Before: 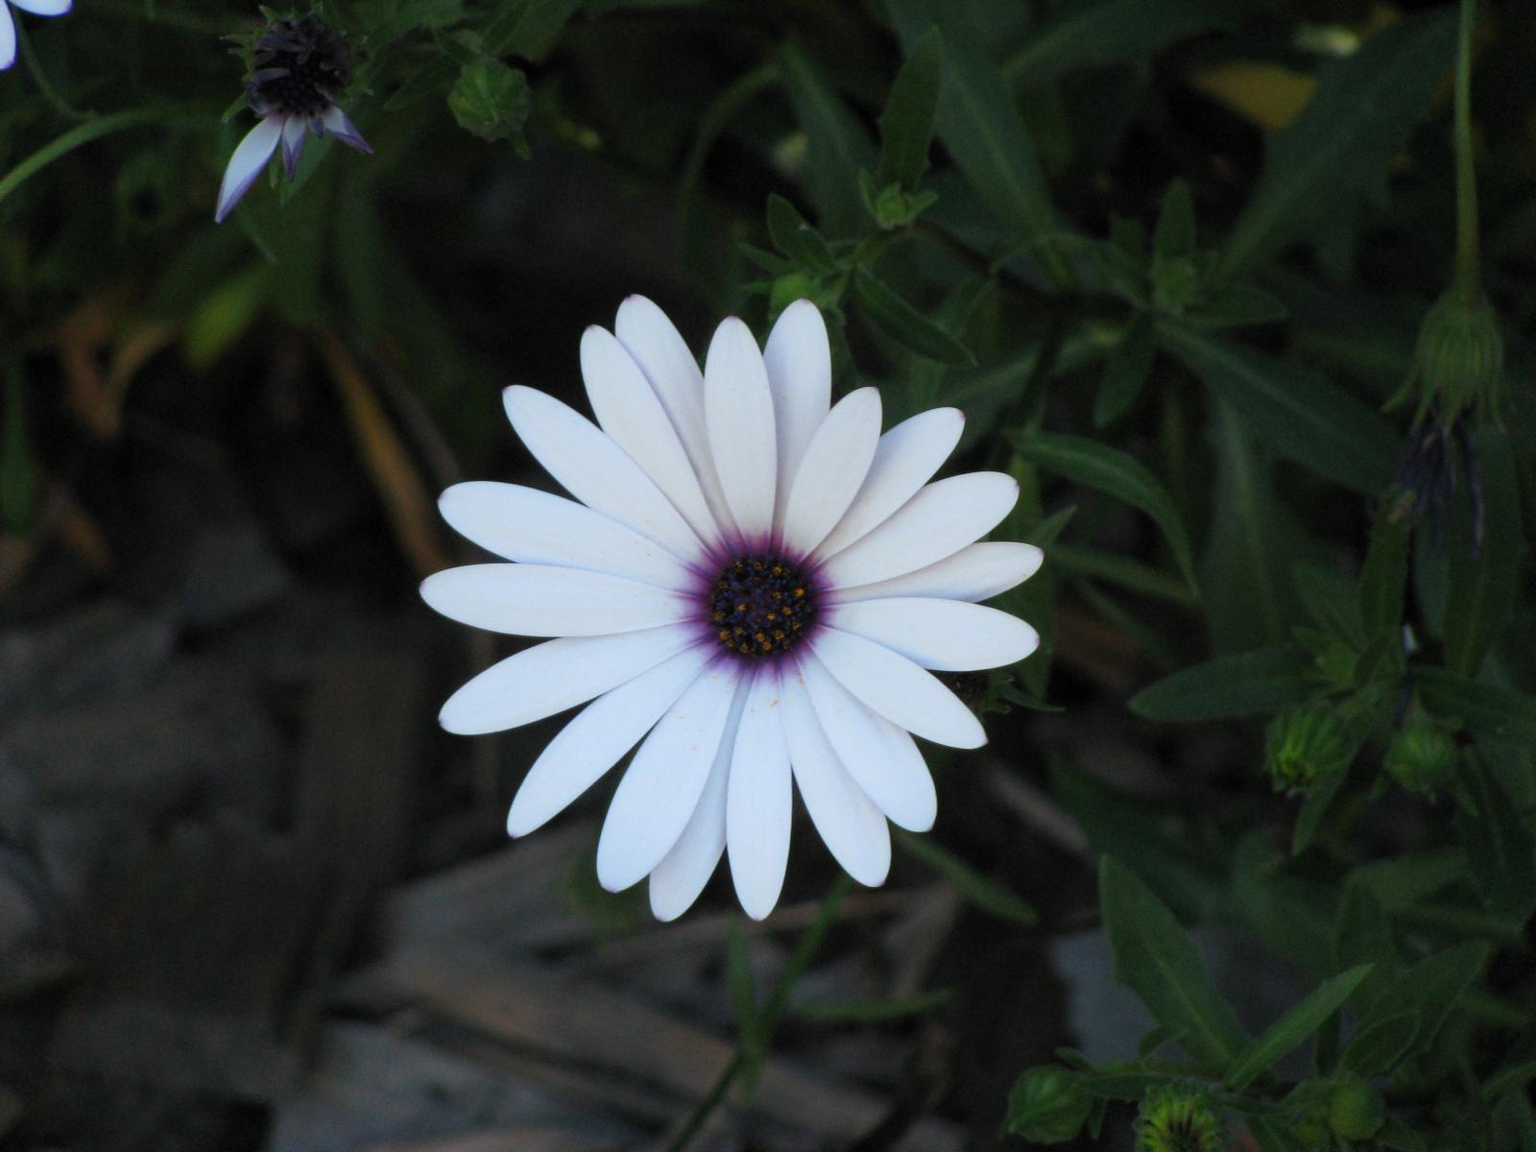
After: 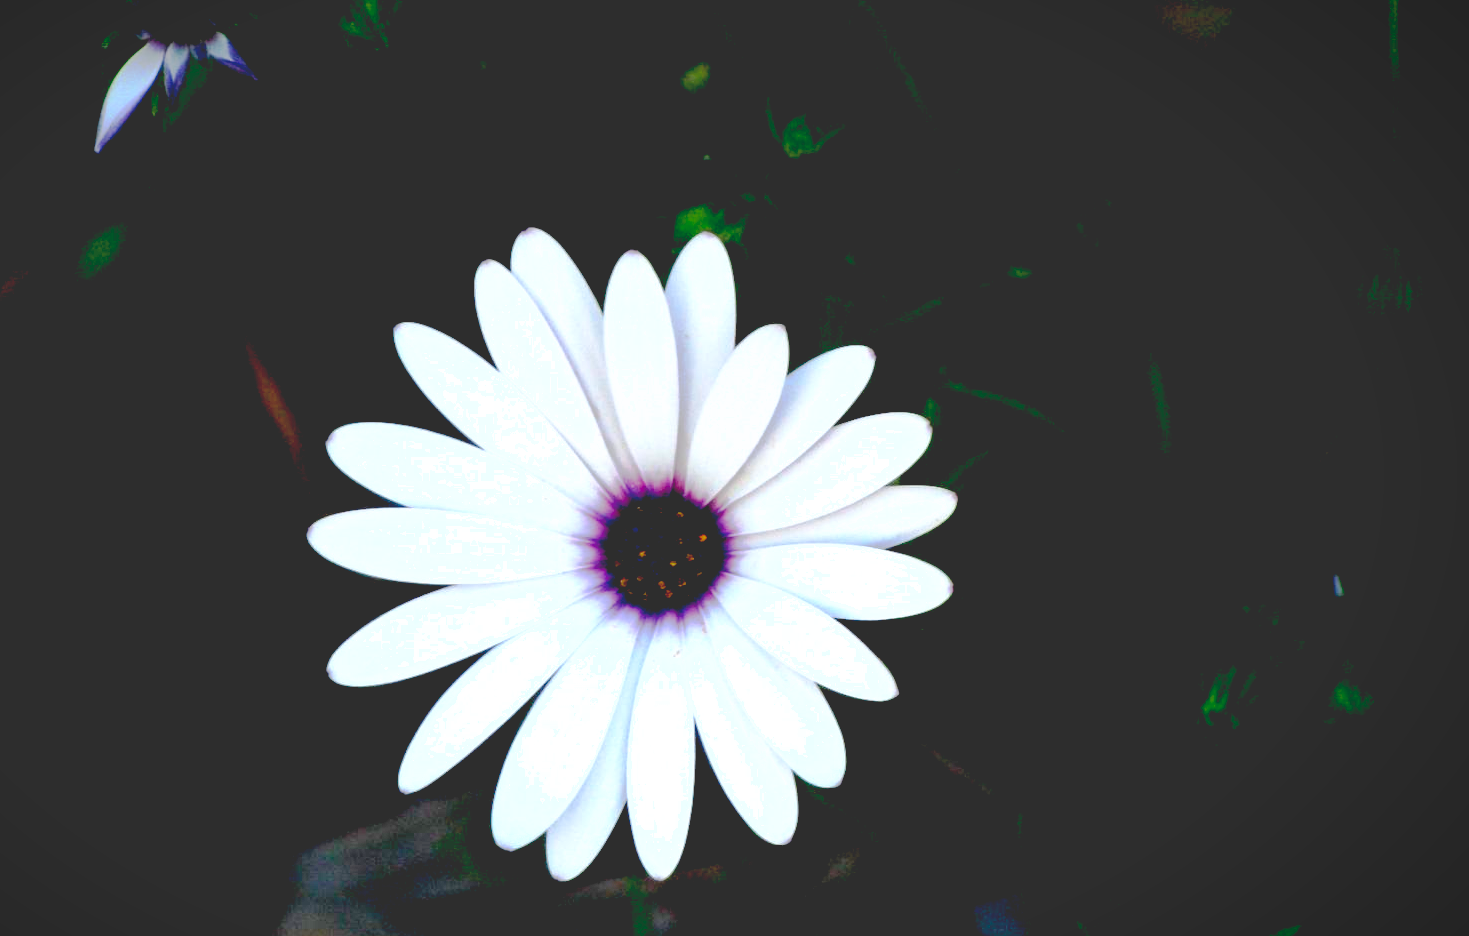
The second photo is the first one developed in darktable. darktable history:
vignetting: fall-off start 100.66%, brightness -0.393, saturation 0.008, center (-0.147, 0.014), width/height ratio 1.308, unbound false
base curve: curves: ch0 [(0.065, 0.026) (0.236, 0.358) (0.53, 0.546) (0.777, 0.841) (0.924, 0.992)], preserve colors none
crop: left 8.148%, top 6.602%, bottom 15.329%
exposure: black level correction 0, exposure 0.699 EV, compensate highlight preservation false
